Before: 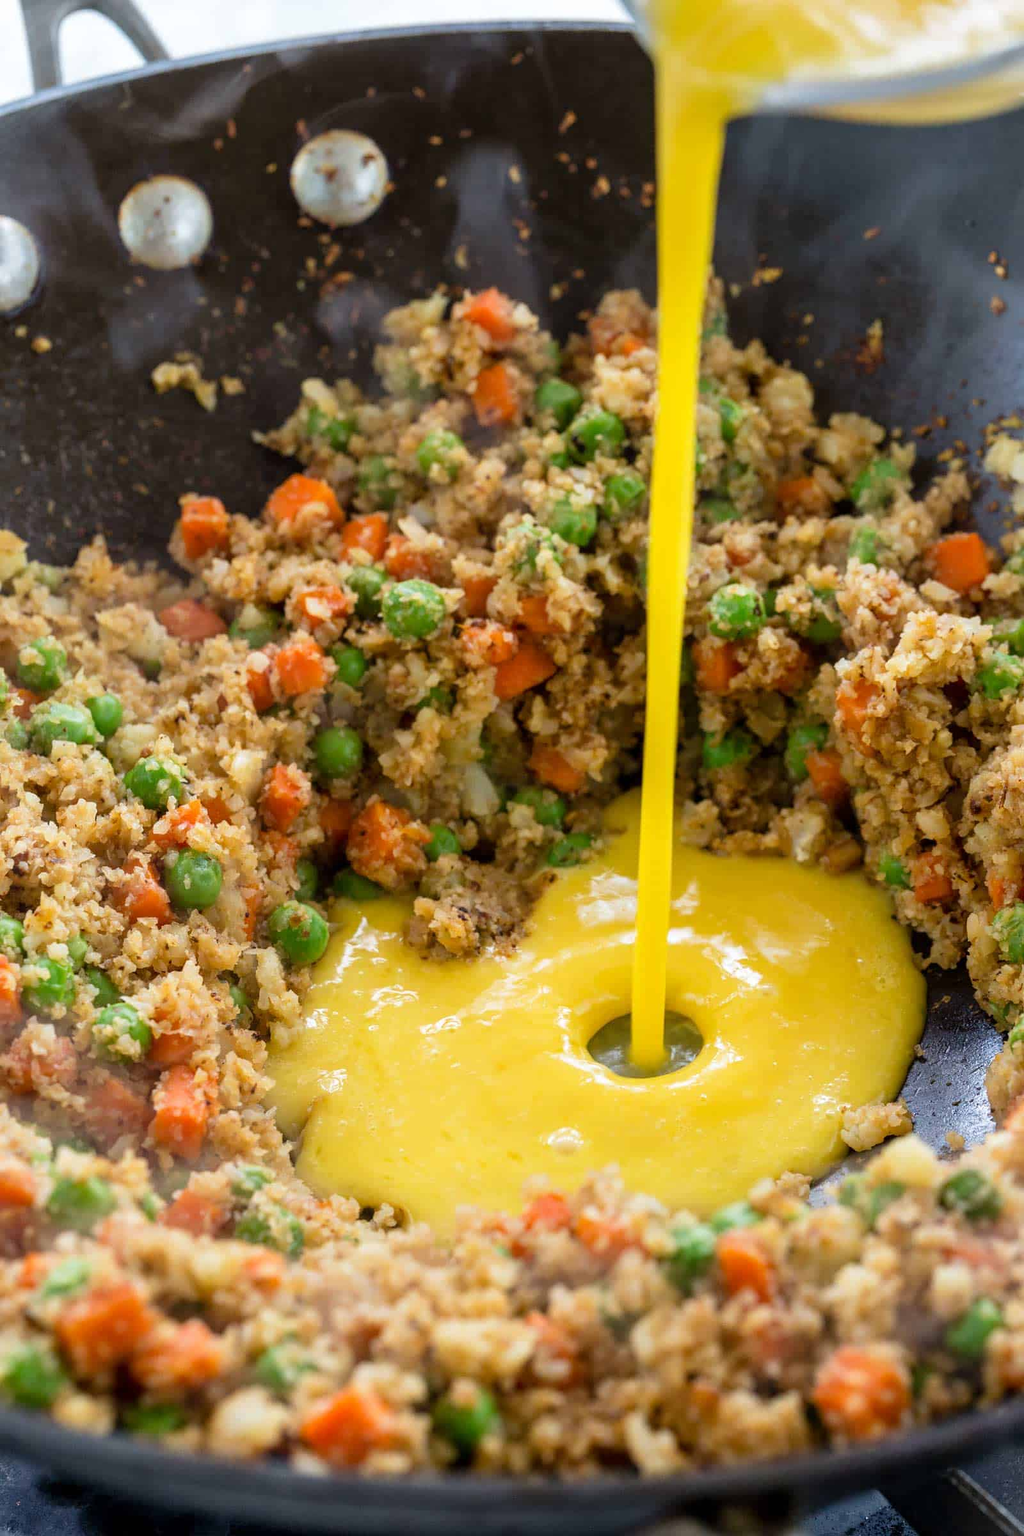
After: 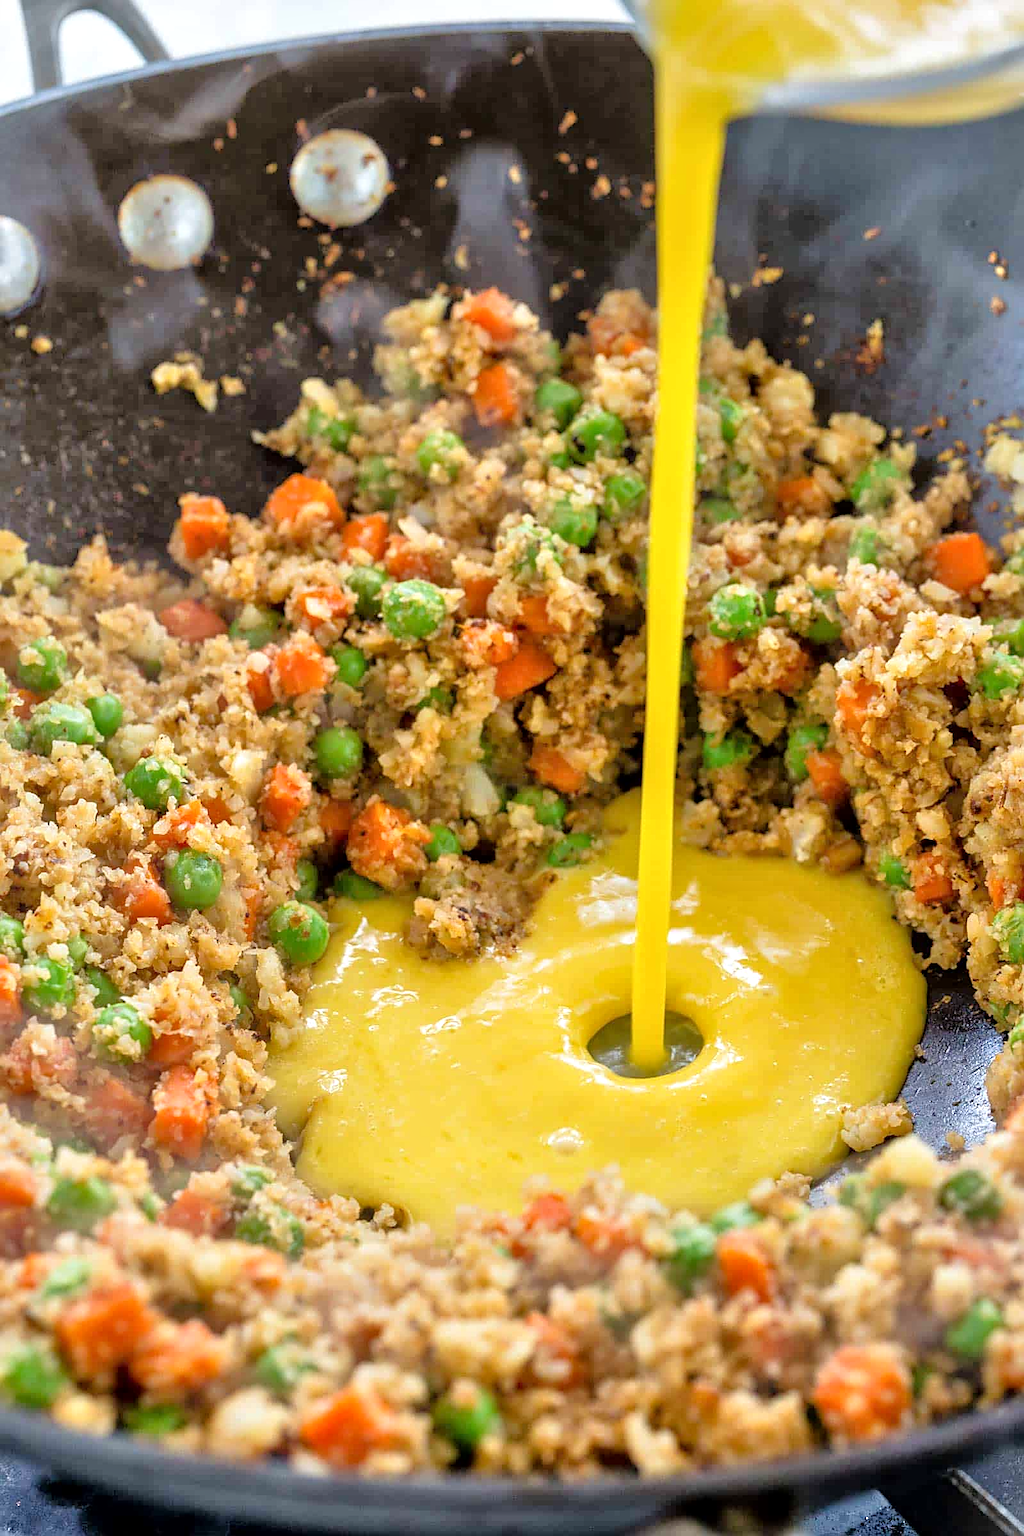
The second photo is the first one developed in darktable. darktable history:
rotate and perspective: automatic cropping off
local contrast: mode bilateral grid, contrast 20, coarseness 50, detail 120%, midtone range 0.2
tone equalizer: -7 EV 0.15 EV, -6 EV 0.6 EV, -5 EV 1.15 EV, -4 EV 1.33 EV, -3 EV 1.15 EV, -2 EV 0.6 EV, -1 EV 0.15 EV, mask exposure compensation -0.5 EV
sharpen: on, module defaults
